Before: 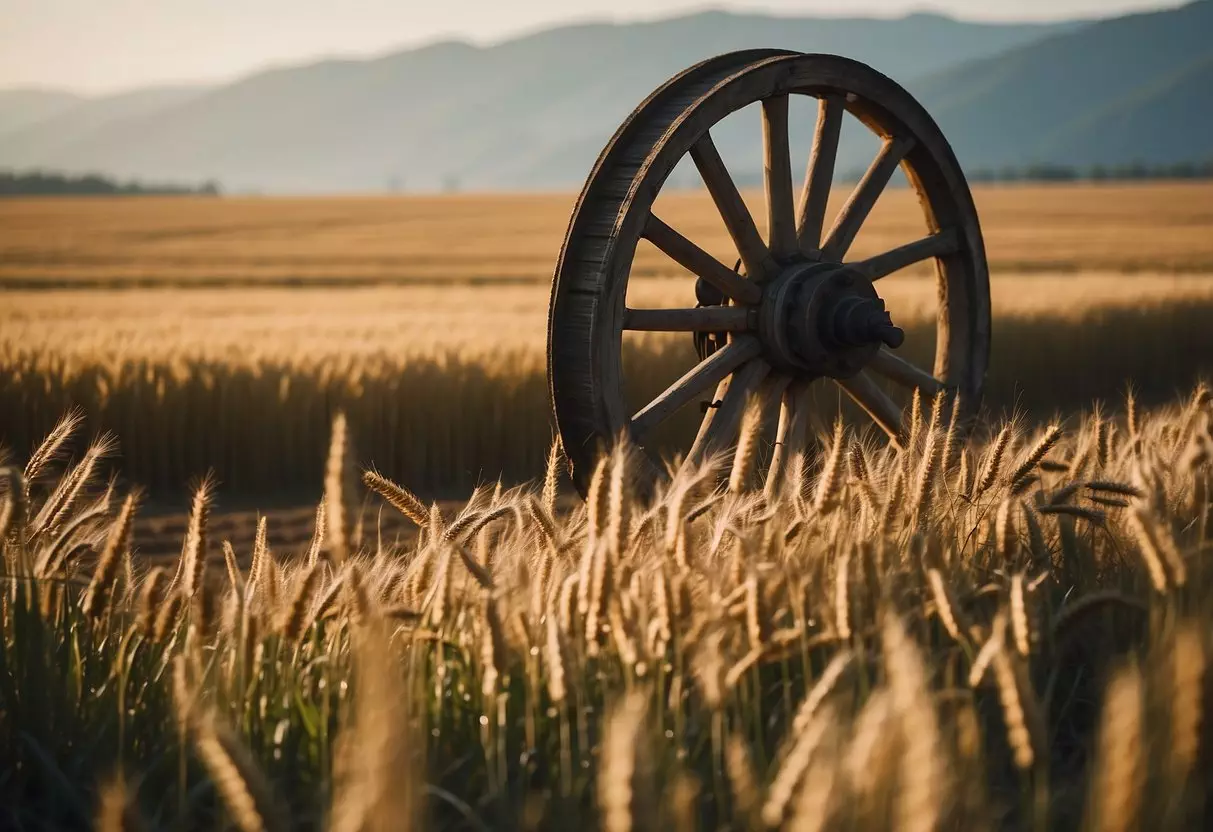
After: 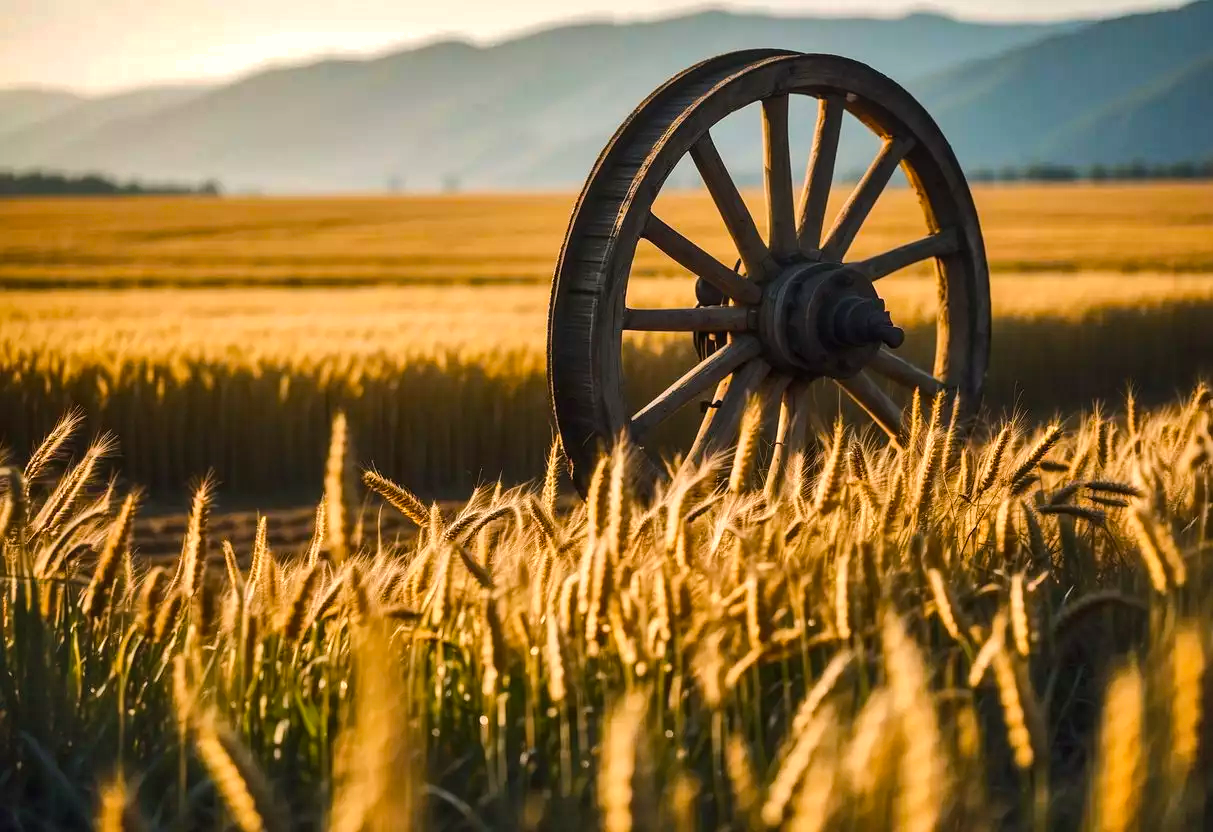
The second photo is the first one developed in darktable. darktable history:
tone equalizer: -8 EV -0.417 EV, -7 EV -0.389 EV, -6 EV -0.333 EV, -5 EV -0.222 EV, -3 EV 0.222 EV, -2 EV 0.333 EV, -1 EV 0.389 EV, +0 EV 0.417 EV, edges refinement/feathering 500, mask exposure compensation -1.57 EV, preserve details no
color balance rgb: perceptual saturation grading › global saturation 25%, perceptual brilliance grading › mid-tones 10%, perceptual brilliance grading › shadows 15%, global vibrance 20%
shadows and highlights: shadows 53, soften with gaussian
local contrast: on, module defaults
